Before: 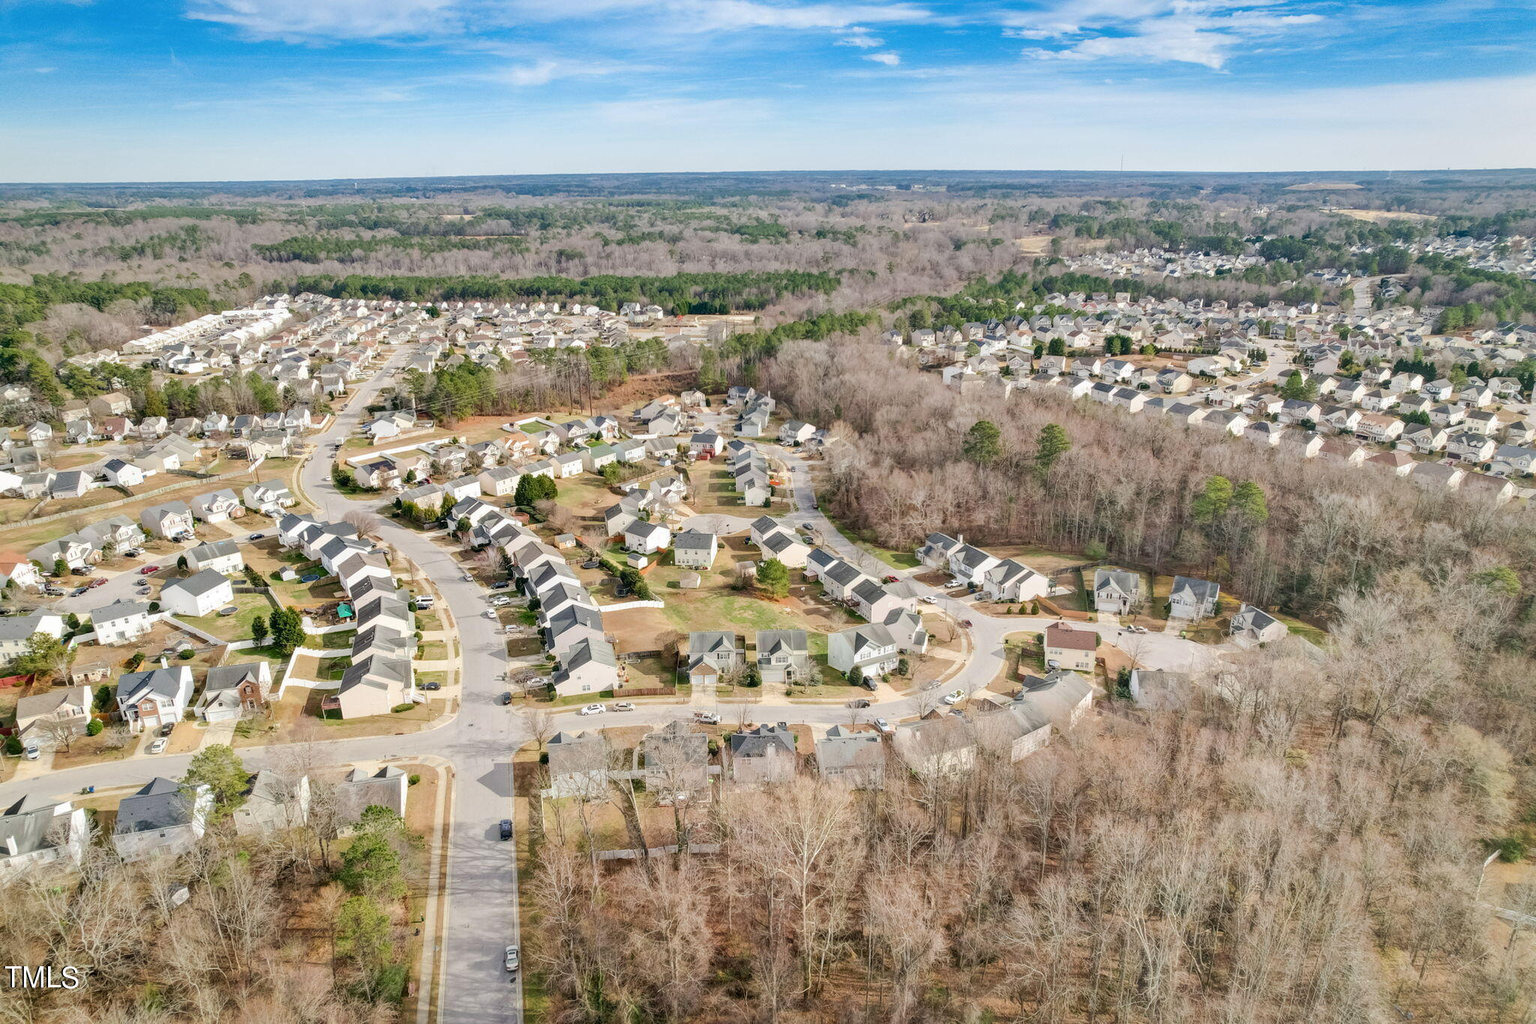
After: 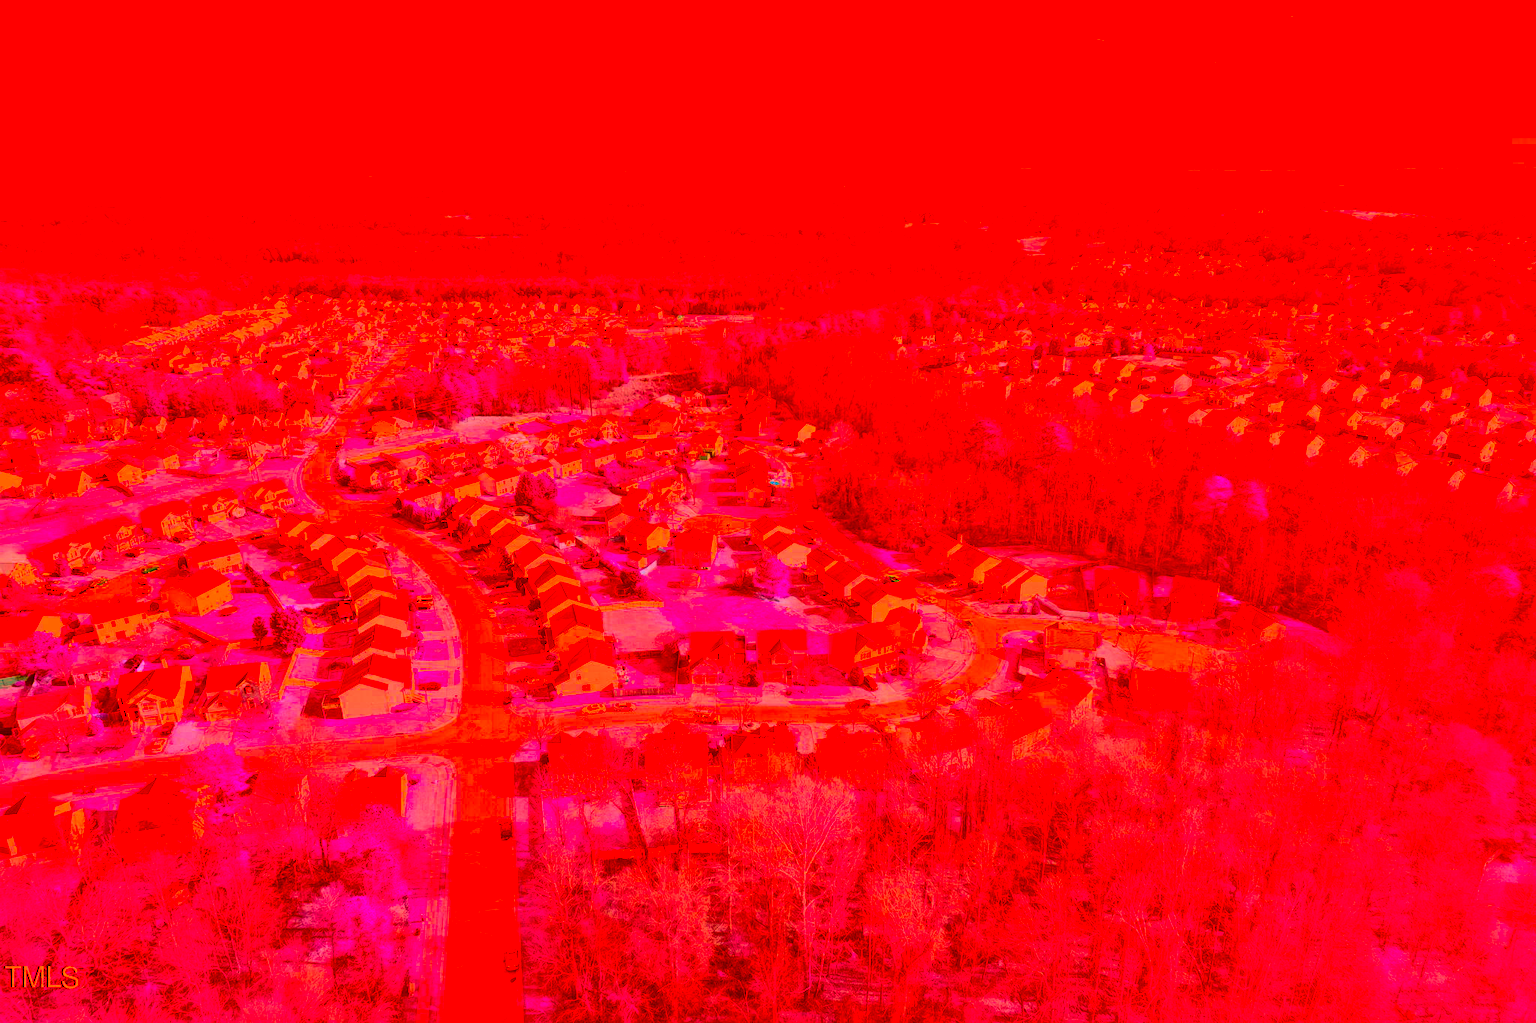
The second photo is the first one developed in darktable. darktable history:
color correction: highlights a* -39.39, highlights b* -39.41, shadows a* -39.7, shadows b* -39.94, saturation -2.97
